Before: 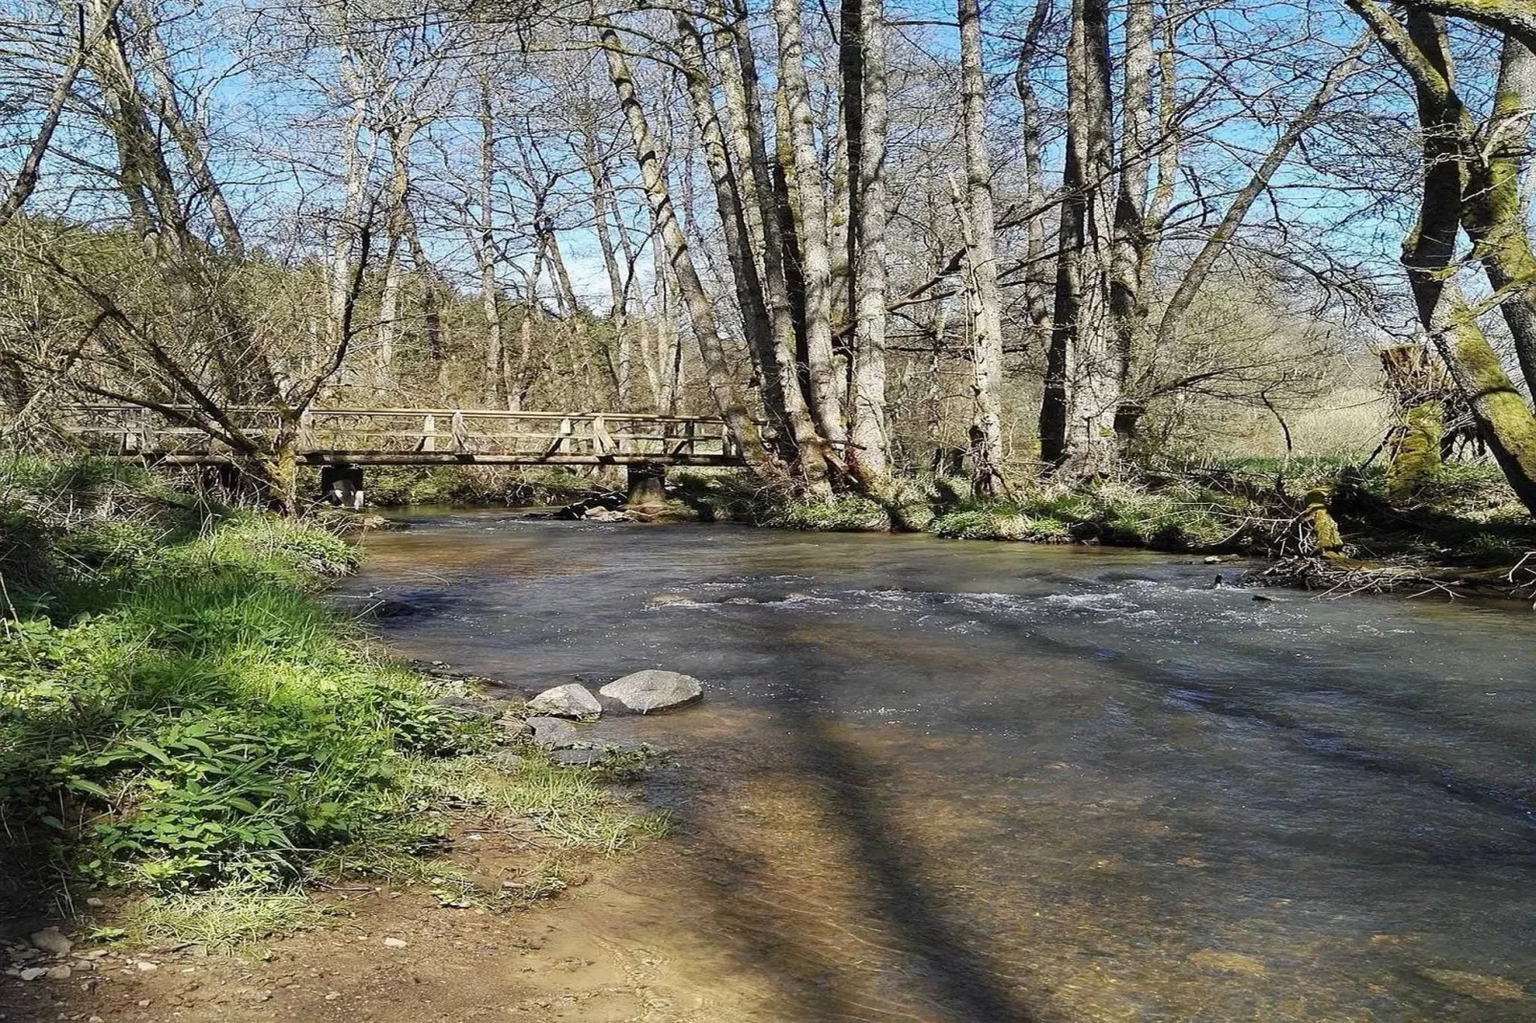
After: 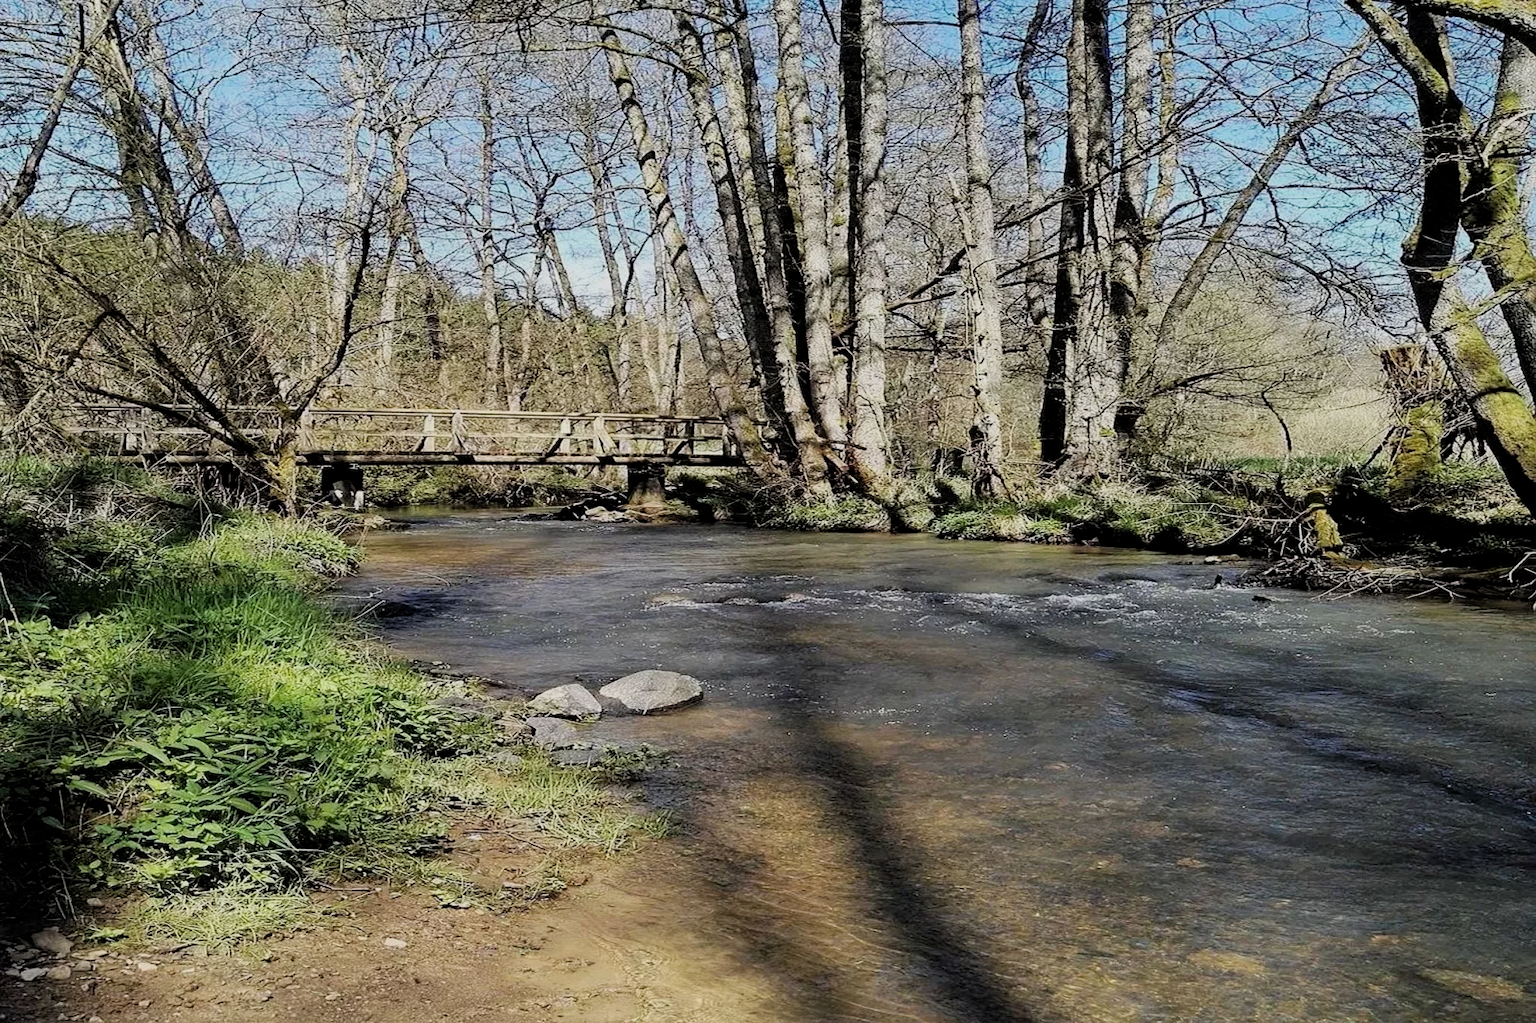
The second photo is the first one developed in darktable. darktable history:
filmic rgb: black relative exposure -7.71 EV, white relative exposure 4.44 EV, target black luminance 0%, hardness 3.75, latitude 50.85%, contrast 1.069, highlights saturation mix 8.67%, shadows ↔ highlights balance -0.281%
